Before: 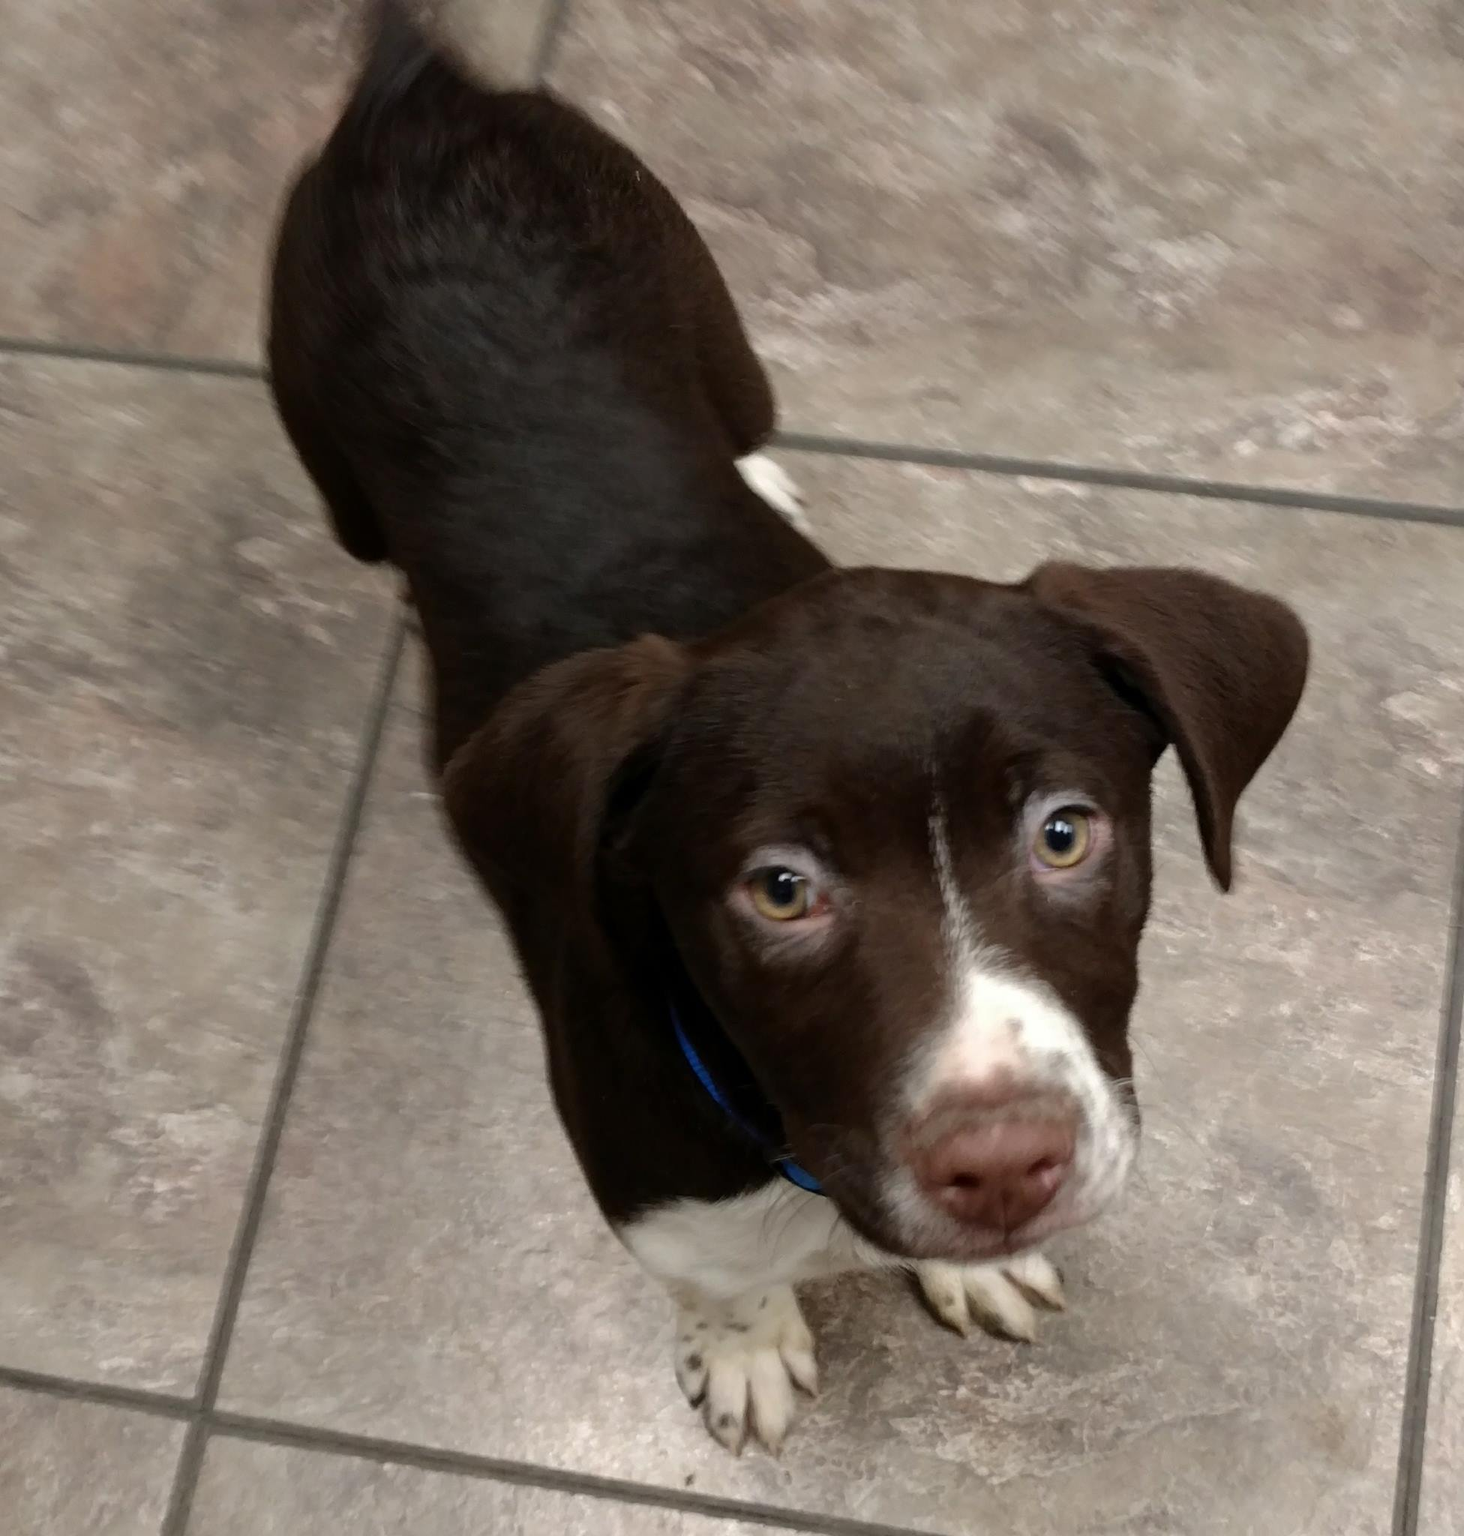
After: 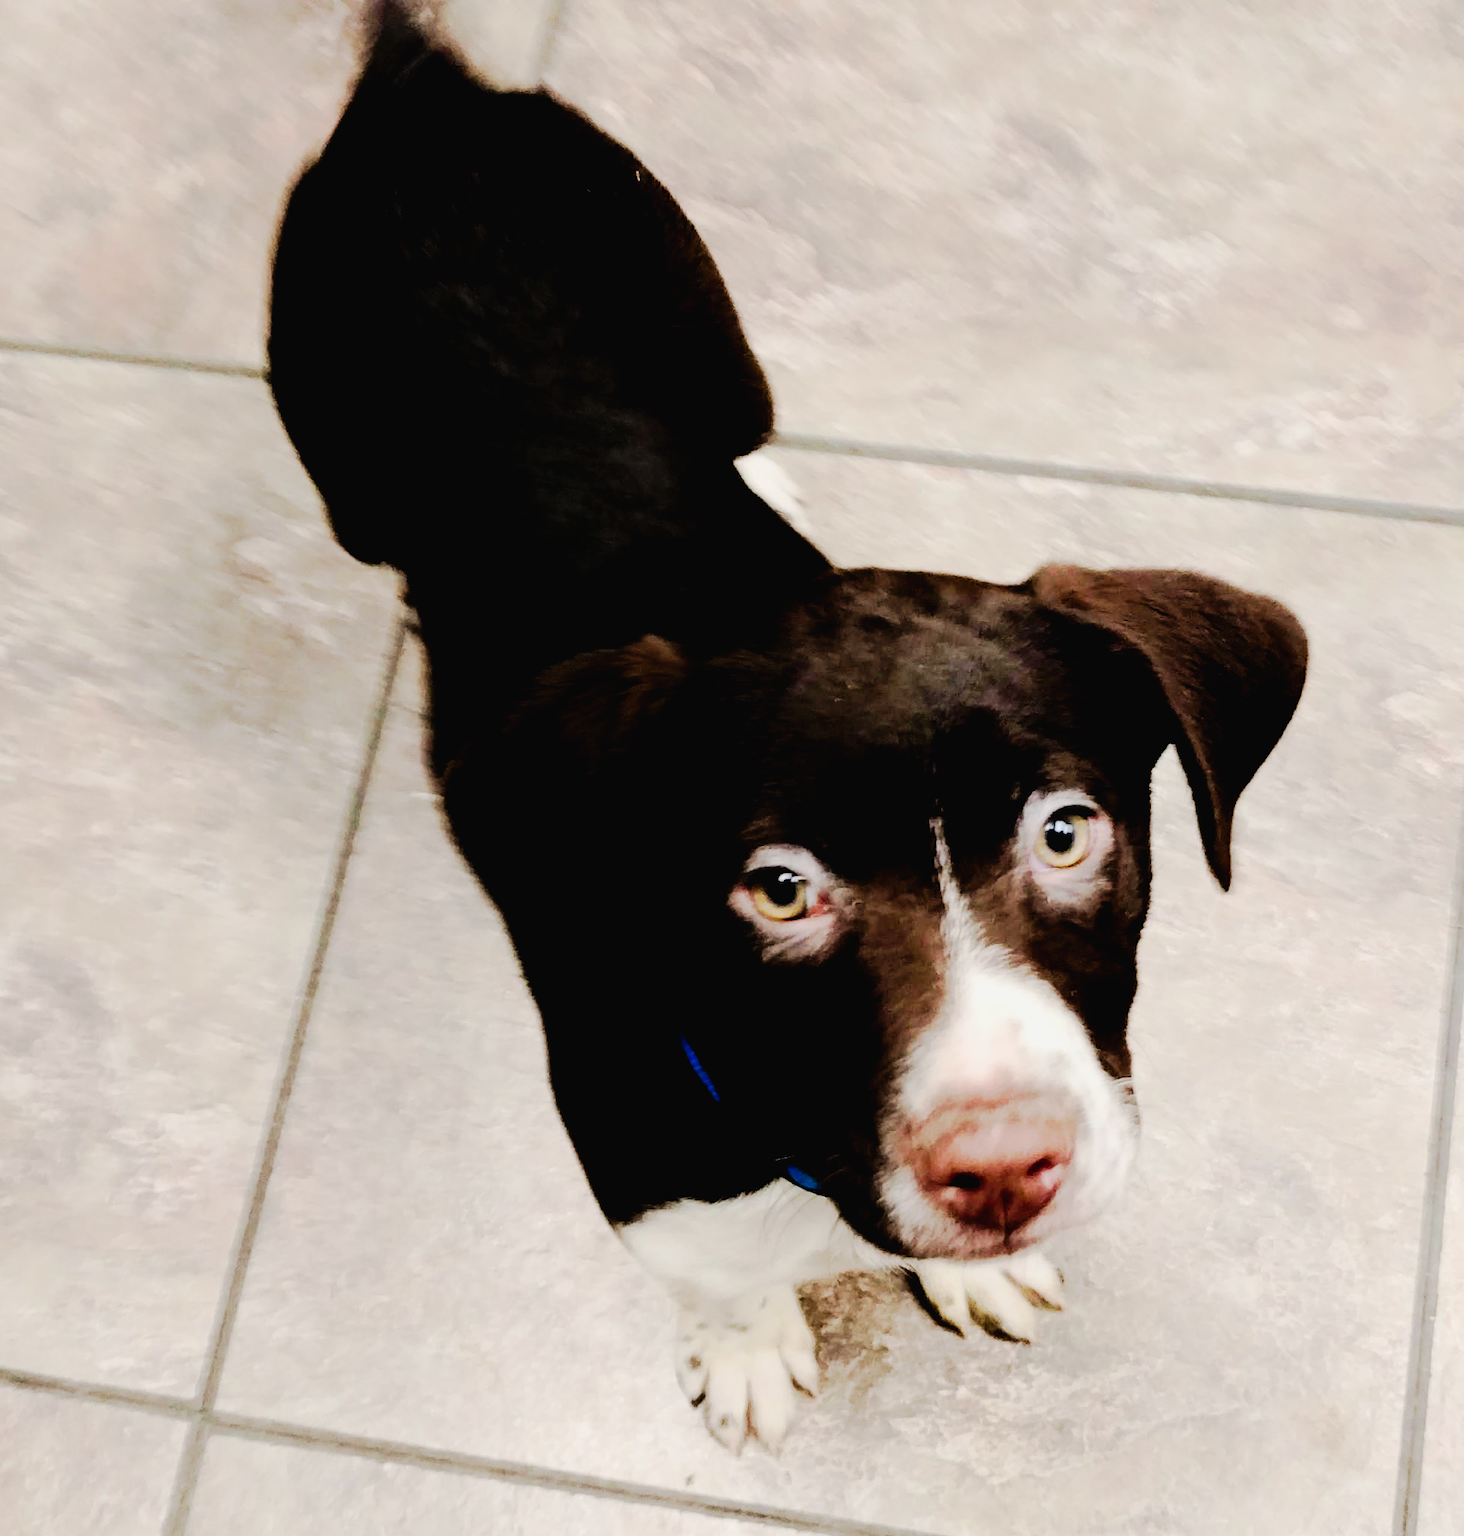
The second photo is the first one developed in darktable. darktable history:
tone curve: curves: ch0 [(0, 0.019) (0.066, 0.054) (0.184, 0.184) (0.369, 0.417) (0.501, 0.586) (0.617, 0.71) (0.743, 0.787) (0.997, 0.997)]; ch1 [(0, 0) (0.187, 0.156) (0.388, 0.372) (0.437, 0.428) (0.474, 0.472) (0.499, 0.5) (0.521, 0.514) (0.548, 0.567) (0.6, 0.629) (0.82, 0.831) (1, 1)]; ch2 [(0, 0) (0.234, 0.227) (0.352, 0.372) (0.459, 0.484) (0.5, 0.505) (0.518, 0.516) (0.529, 0.541) (0.56, 0.594) (0.607, 0.644) (0.74, 0.771) (0.858, 0.873) (0.999, 0.994)], preserve colors none
exposure: exposure 1 EV, compensate highlight preservation false
filmic rgb: black relative exposure -3.19 EV, white relative exposure 7.01 EV, hardness 1.48, contrast 1.341
tone equalizer: -8 EV -1.06 EV, -7 EV -0.982 EV, -6 EV -0.86 EV, -5 EV -0.549 EV, -3 EV 0.591 EV, -2 EV 0.853 EV, -1 EV 0.992 EV, +0 EV 1.07 EV
contrast brightness saturation: contrast 0.096, brightness -0.277, saturation 0.137
